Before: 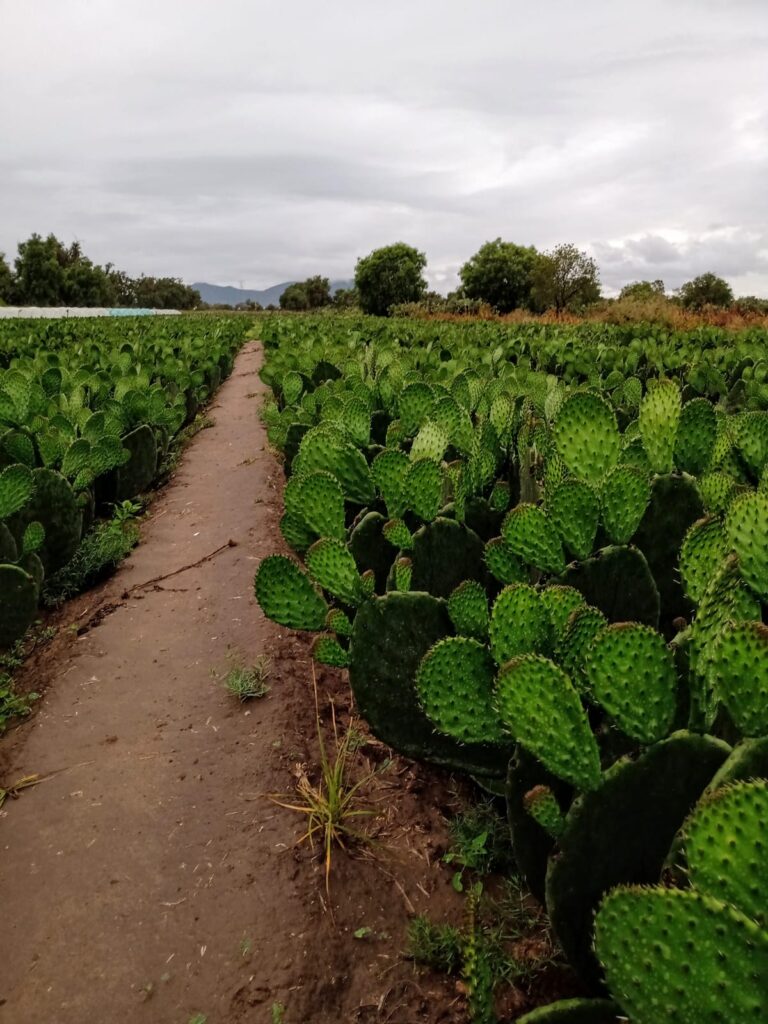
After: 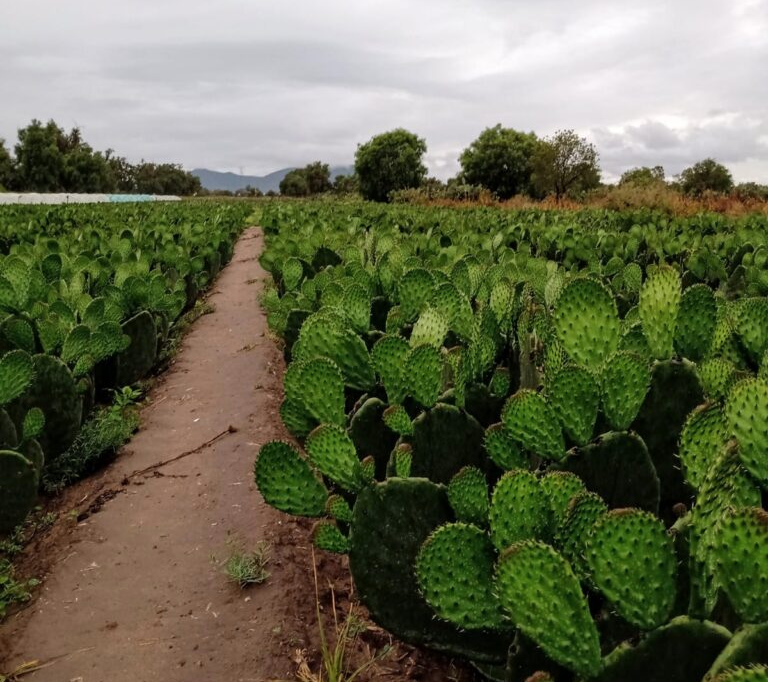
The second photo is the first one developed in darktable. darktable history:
crop: top 11.166%, bottom 22.168%
contrast brightness saturation: saturation -0.05
